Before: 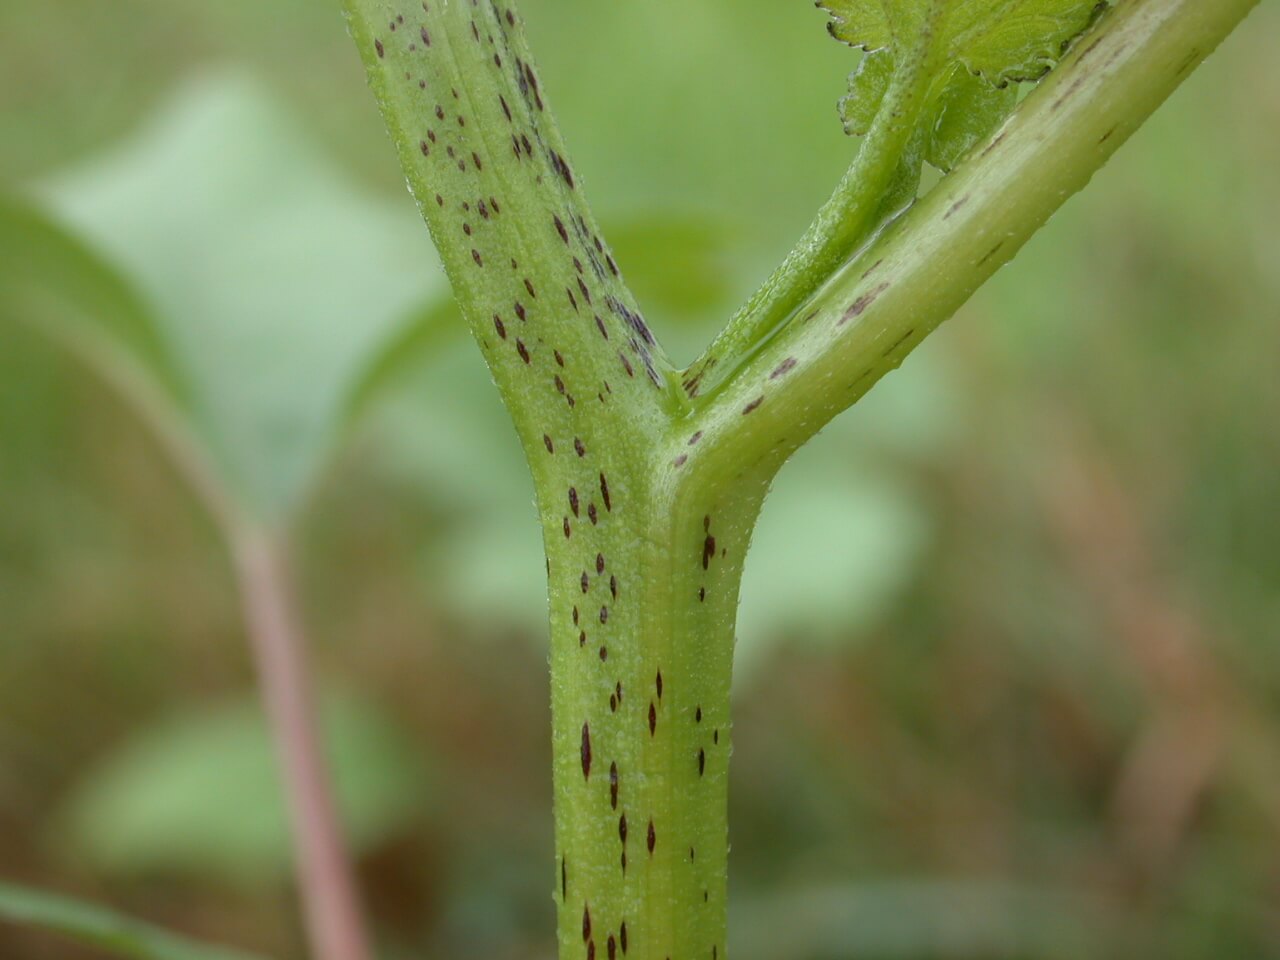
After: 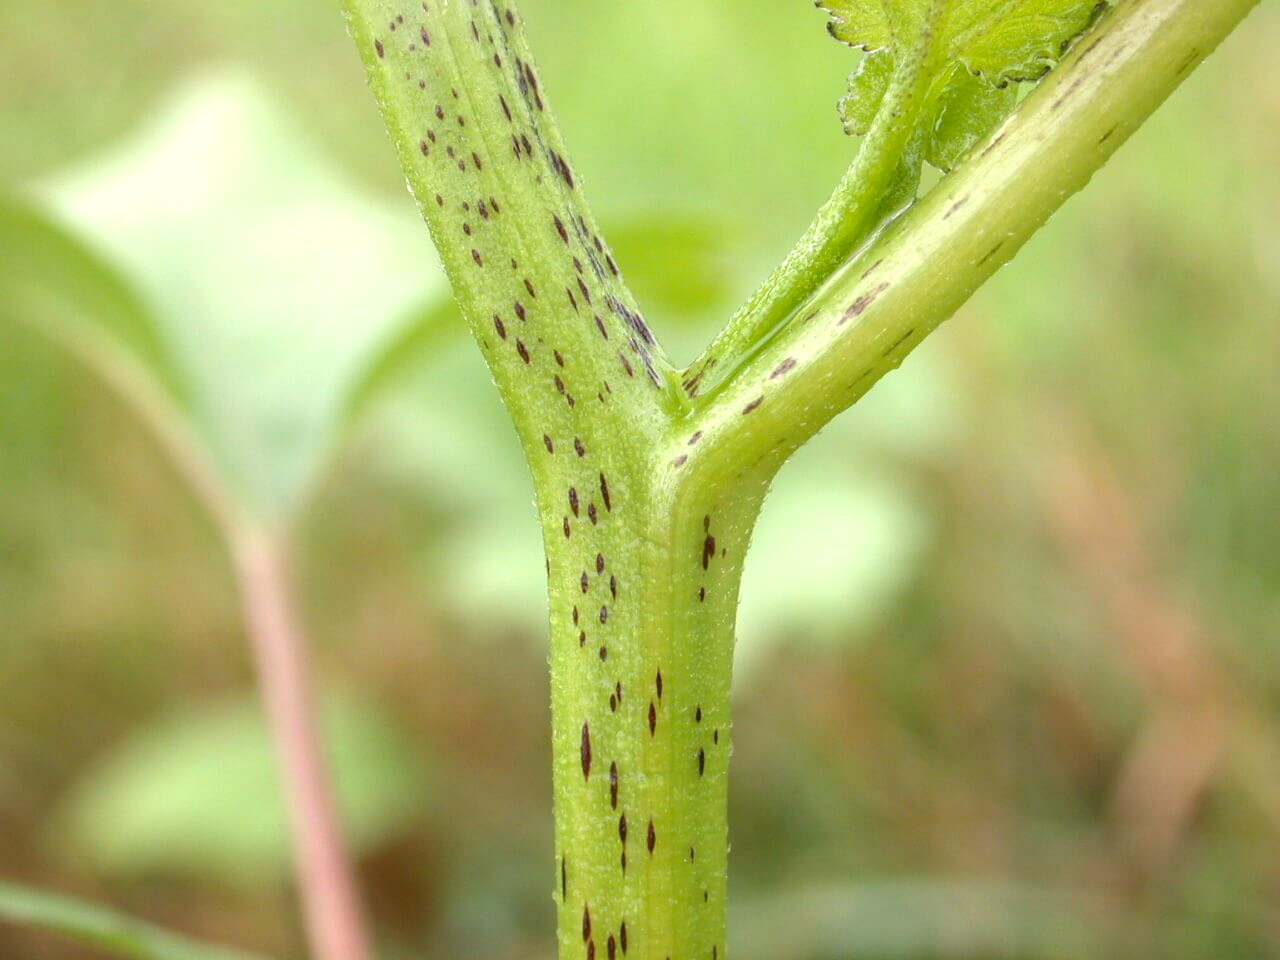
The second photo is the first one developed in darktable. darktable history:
exposure: exposure 1 EV, compensate highlight preservation false
color correction: highlights a* 3.84, highlights b* 5.07
local contrast: detail 110%
white balance: emerald 1
